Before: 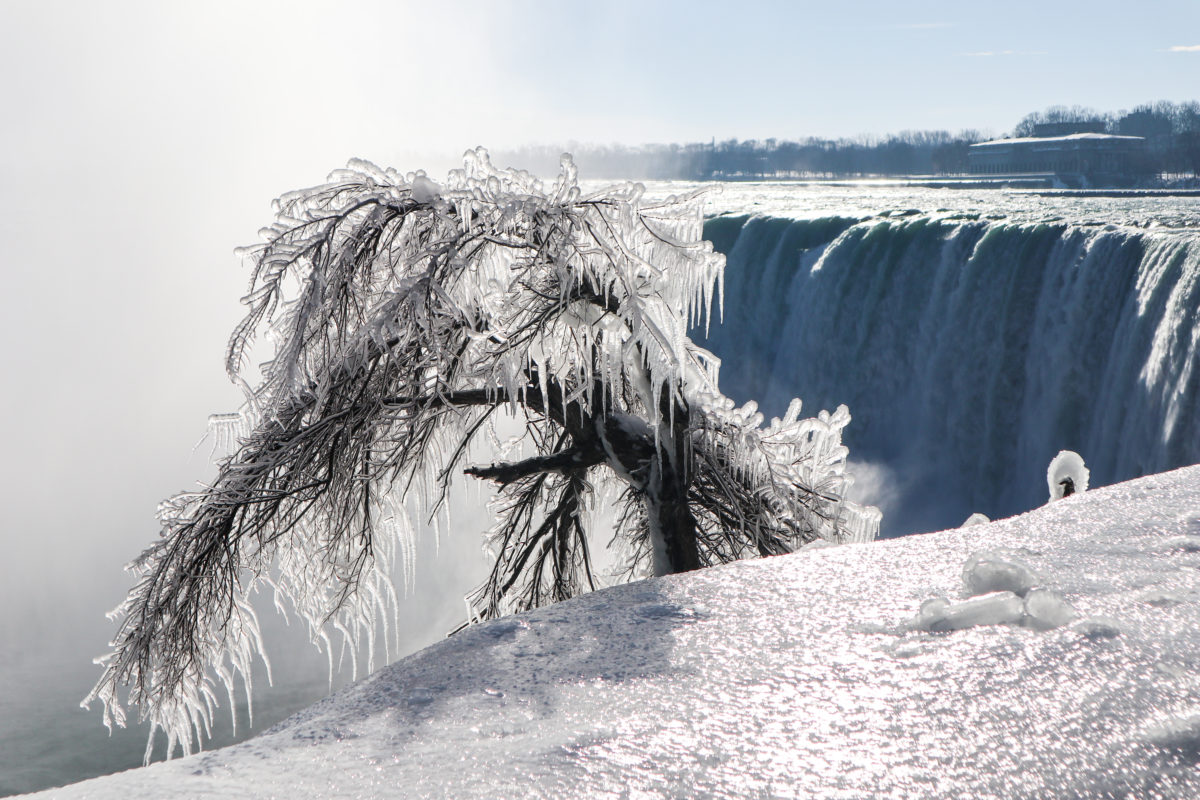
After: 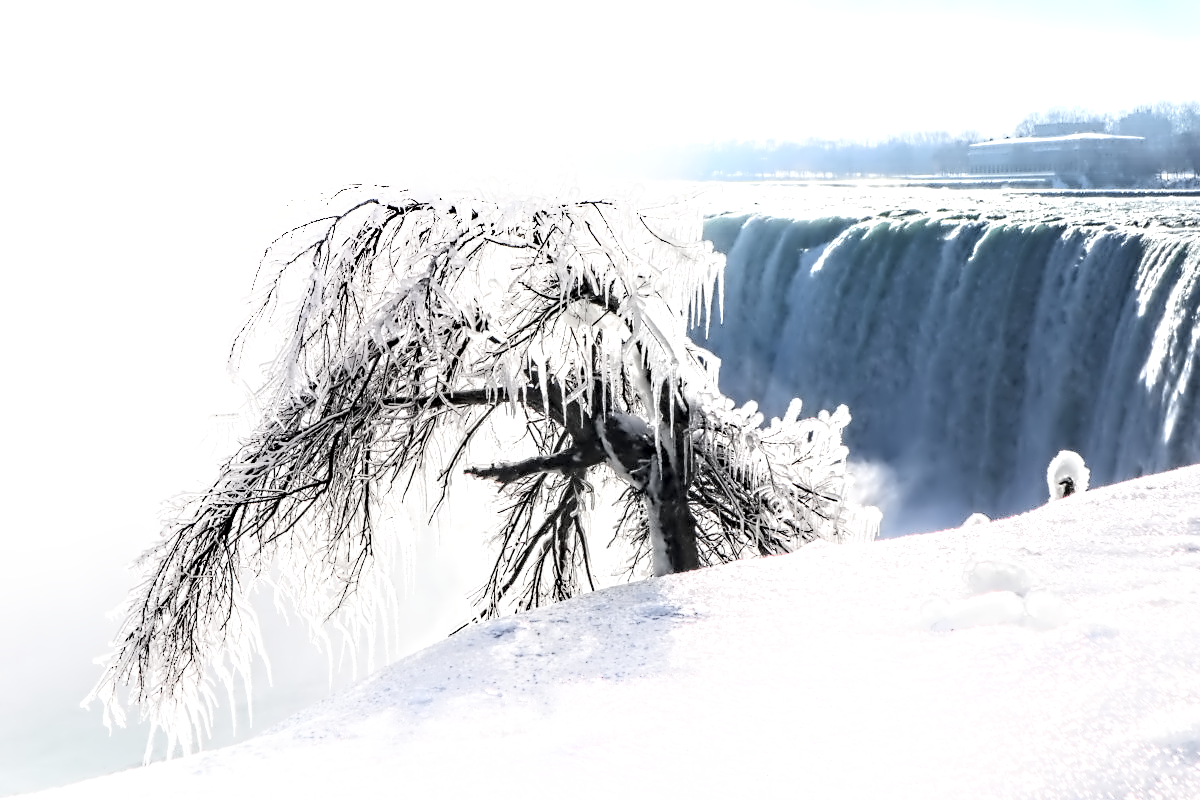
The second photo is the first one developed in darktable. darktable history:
contrast equalizer: octaves 7, y [[0.5, 0.542, 0.583, 0.625, 0.667, 0.708], [0.5 ×6], [0.5 ×6], [0, 0.033, 0.067, 0.1, 0.133, 0.167], [0, 0.05, 0.1, 0.15, 0.2, 0.25]]
shadows and highlights: highlights 70.7, soften with gaussian
exposure: black level correction 0, exposure 0.7 EV, compensate exposure bias true, compensate highlight preservation false
